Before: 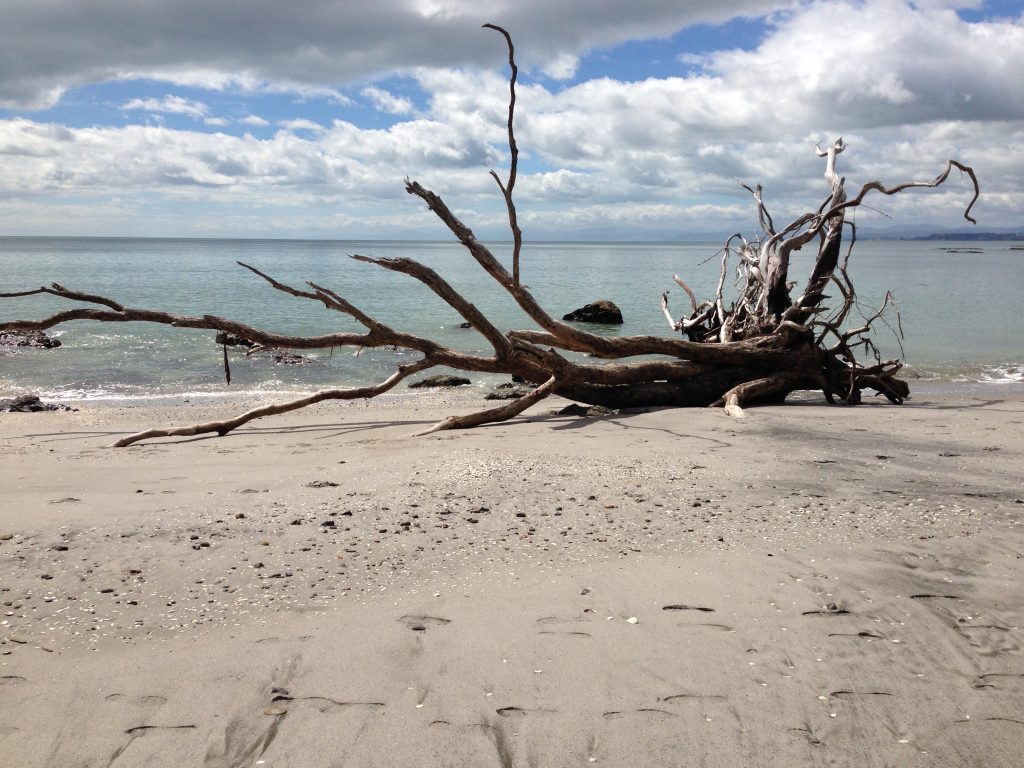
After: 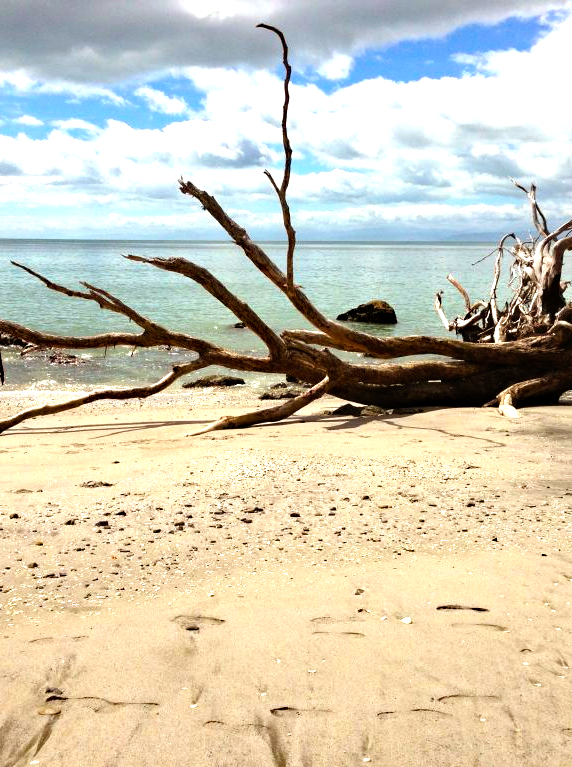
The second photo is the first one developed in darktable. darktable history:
crop: left 22.106%, right 21.998%, bottom 0.002%
exposure: black level correction 0, exposure 0.499 EV, compensate highlight preservation false
color balance rgb: power › chroma 2.517%, power › hue 68.85°, highlights gain › luminance 14.801%, perceptual saturation grading › global saturation 14.983%, global vibrance 30.219%, contrast 9.675%
haze removal: compatibility mode true, adaptive false
